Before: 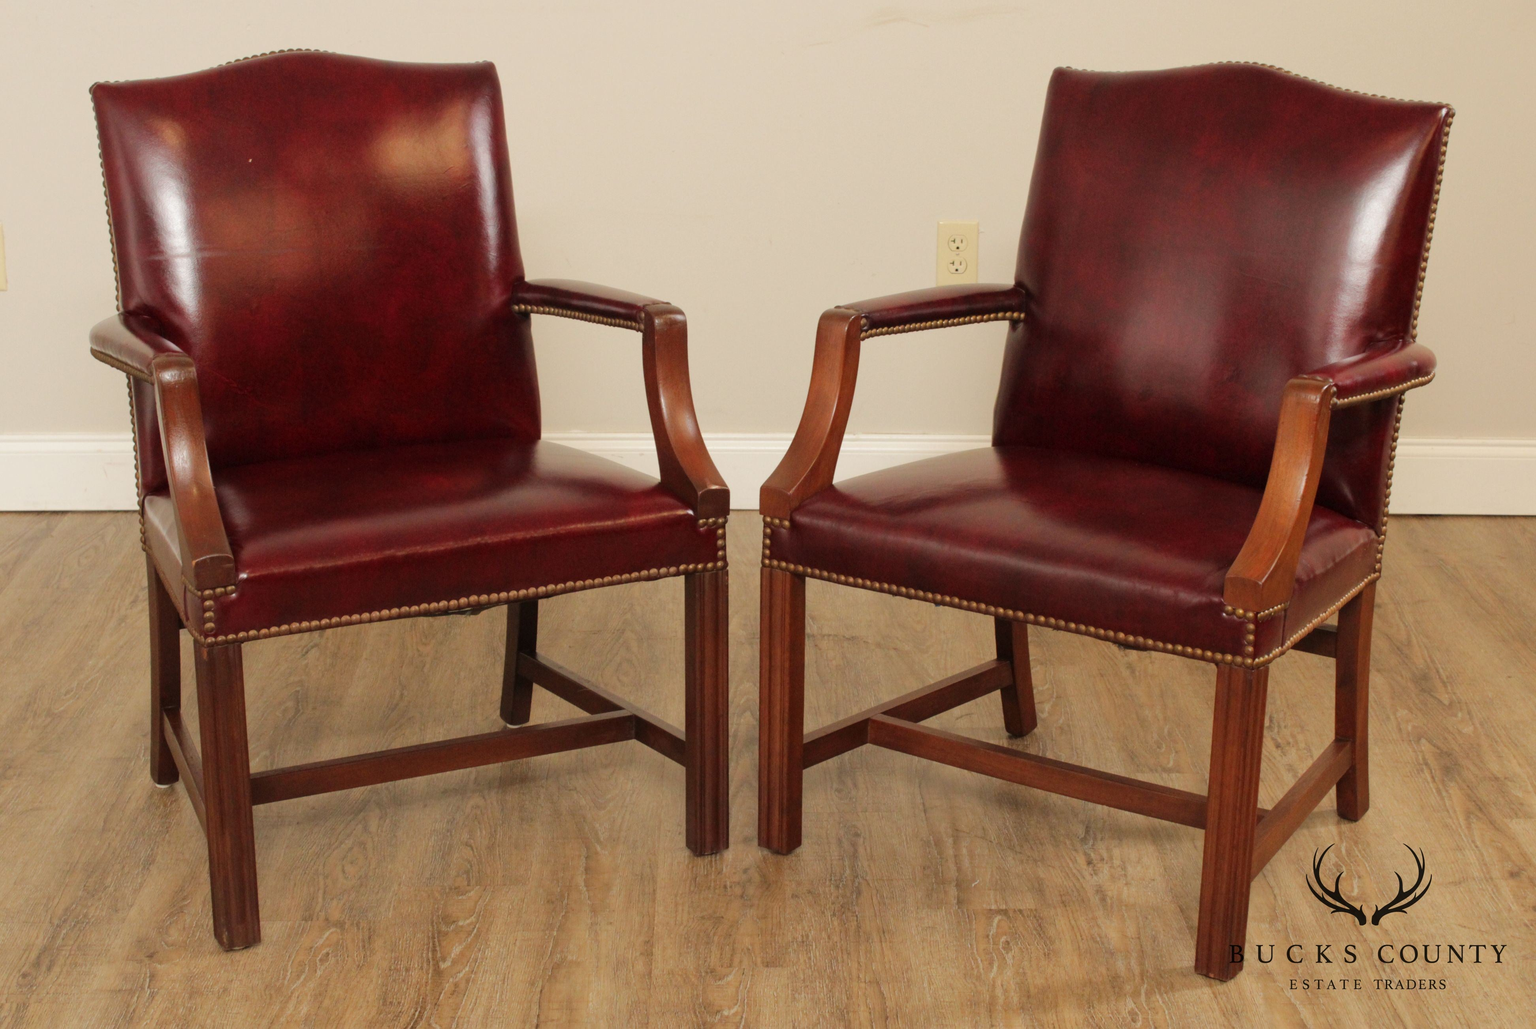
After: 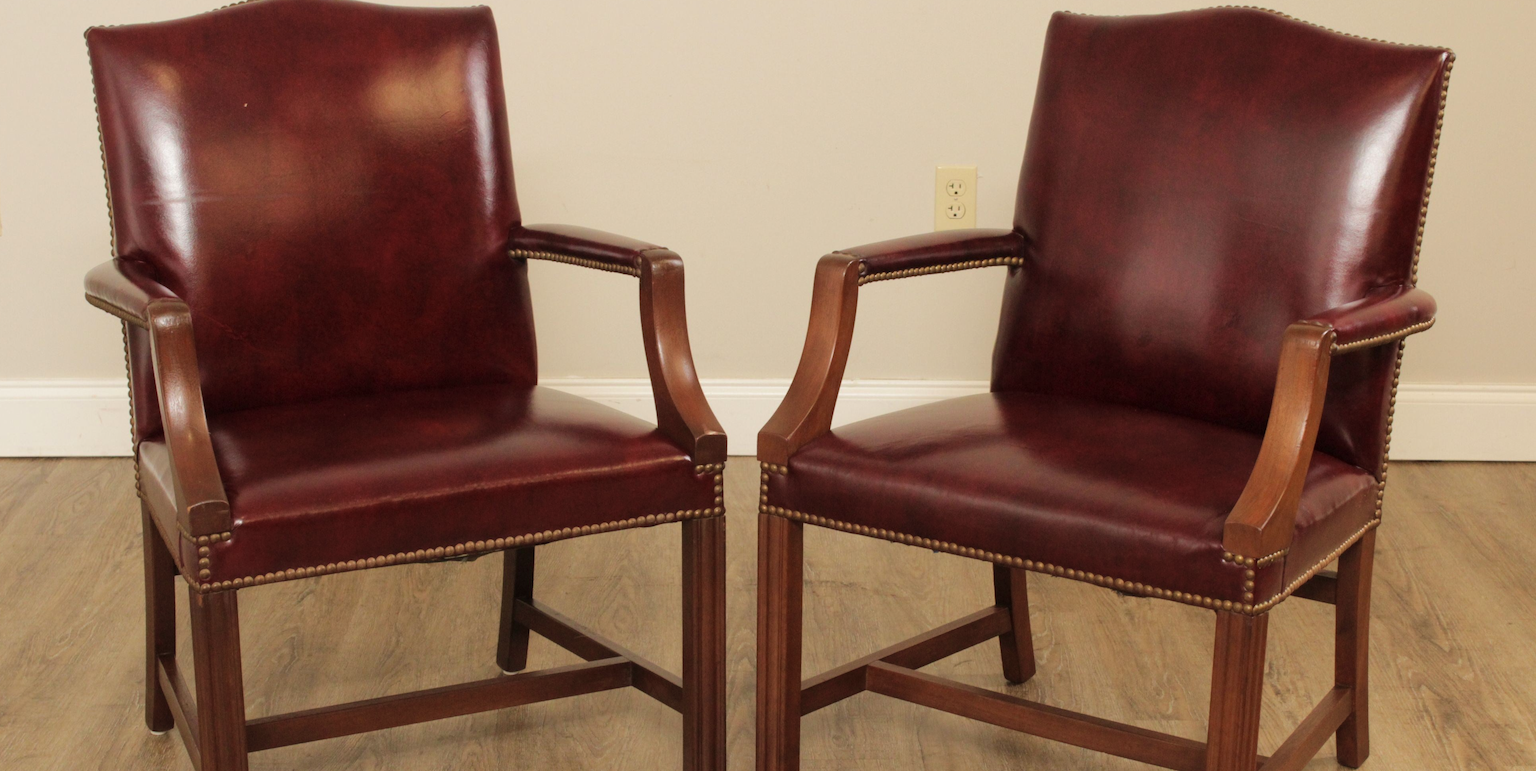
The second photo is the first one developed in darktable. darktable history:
velvia: on, module defaults
color contrast: green-magenta contrast 0.84, blue-yellow contrast 0.86
crop: left 0.387%, top 5.469%, bottom 19.809%
